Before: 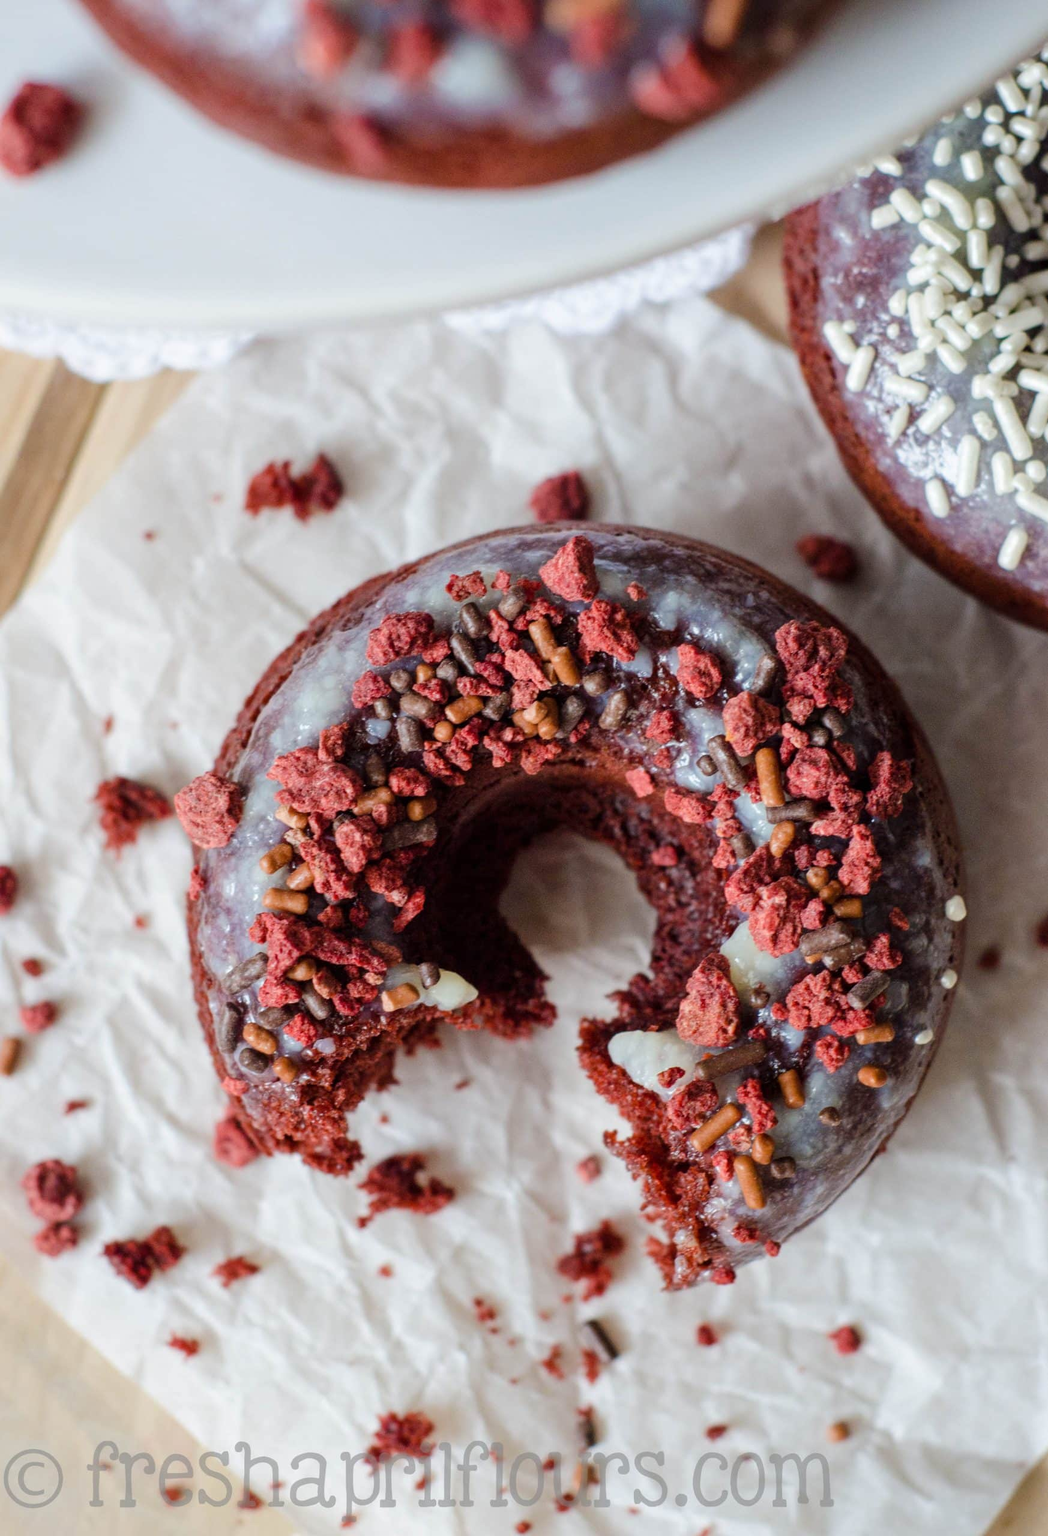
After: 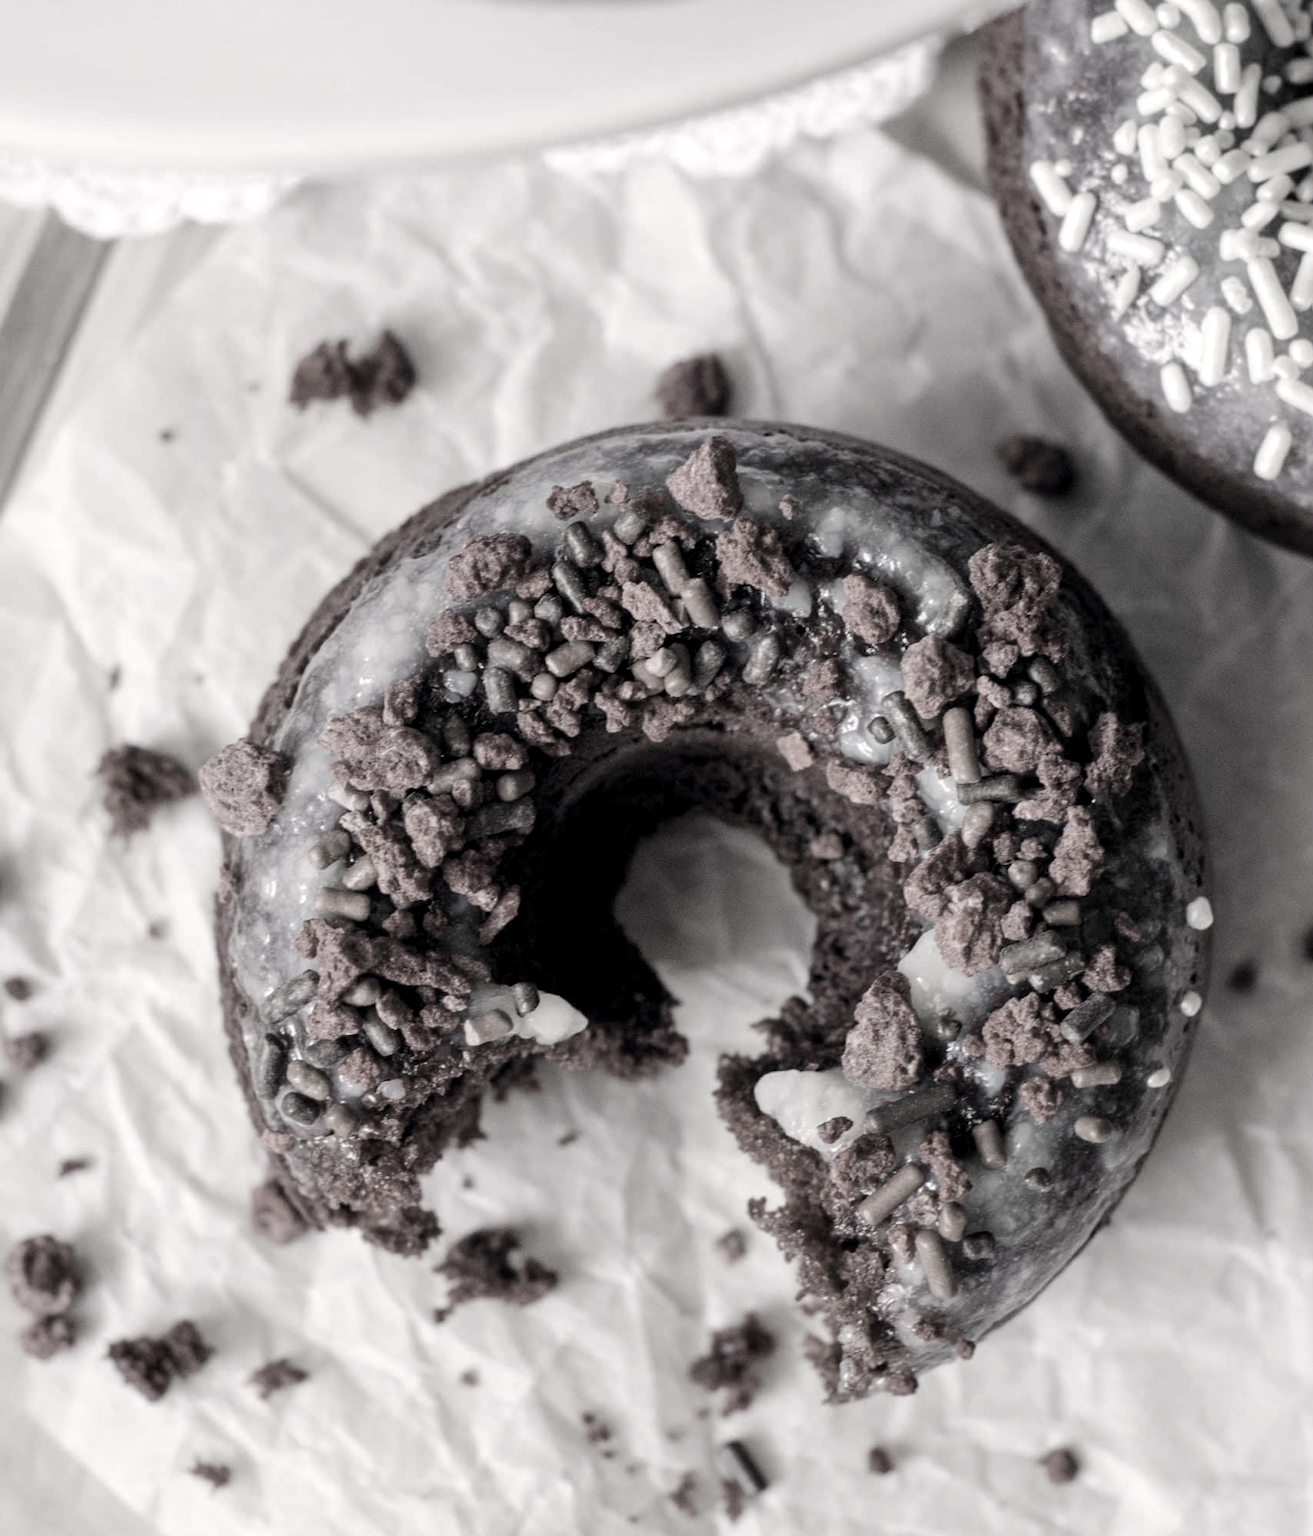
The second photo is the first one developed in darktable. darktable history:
color zones: curves: ch1 [(0, 0.292) (0.001, 0.292) (0.2, 0.264) (0.4, 0.248) (0.6, 0.248) (0.8, 0.264) (0.999, 0.292) (1, 0.292)], mix 100.44%
exposure: black level correction 0.003, exposure 0.146 EV, compensate highlight preservation false
crop and rotate: left 1.86%, top 12.751%, right 0.246%, bottom 9.184%
color correction: highlights a* 13.95, highlights b* 6.11, shadows a* -5.08, shadows b* -15.48, saturation 0.832
